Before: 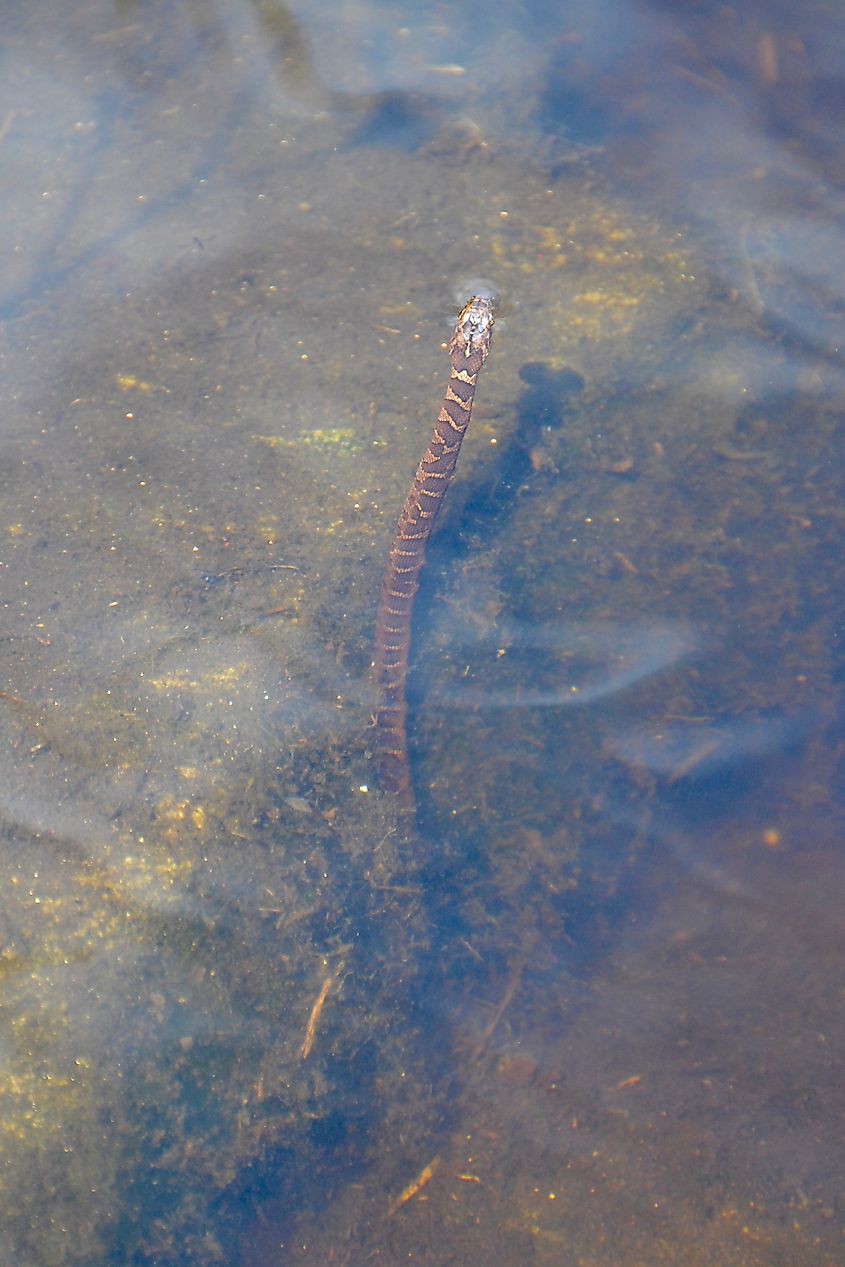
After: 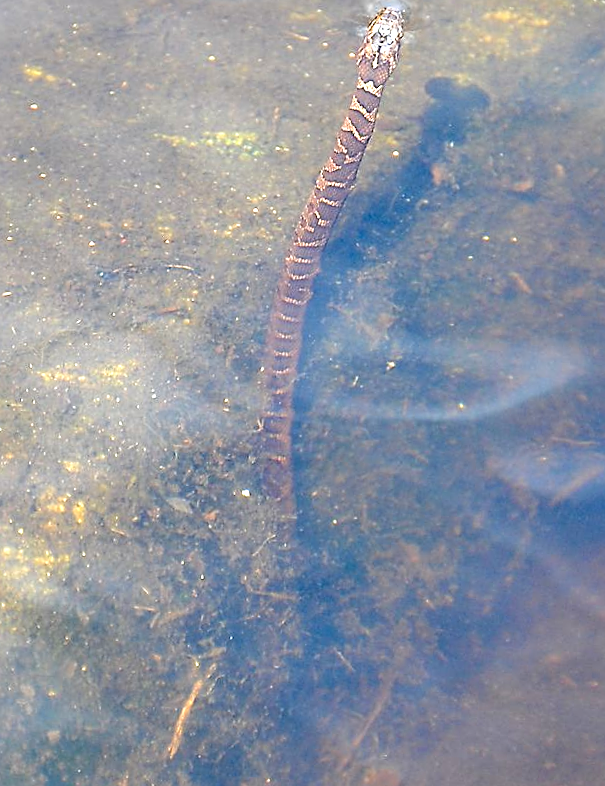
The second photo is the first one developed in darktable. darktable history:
crop and rotate: angle -3.37°, left 9.79%, top 20.73%, right 12.42%, bottom 11.82%
exposure: black level correction 0, exposure 0.7 EV, compensate exposure bias true, compensate highlight preservation false
sharpen: on, module defaults
